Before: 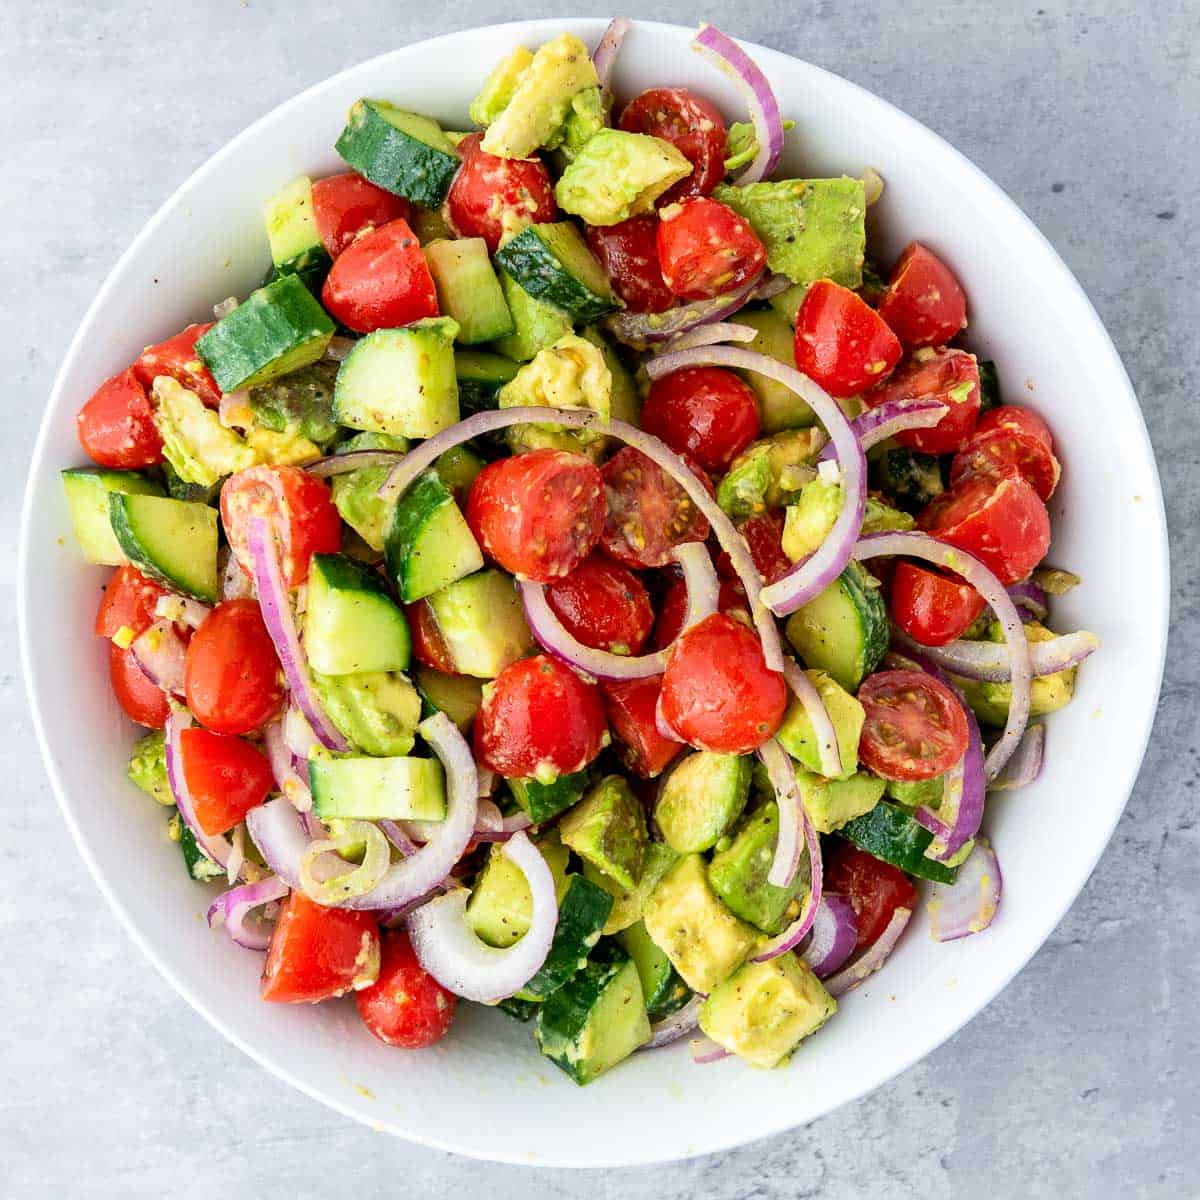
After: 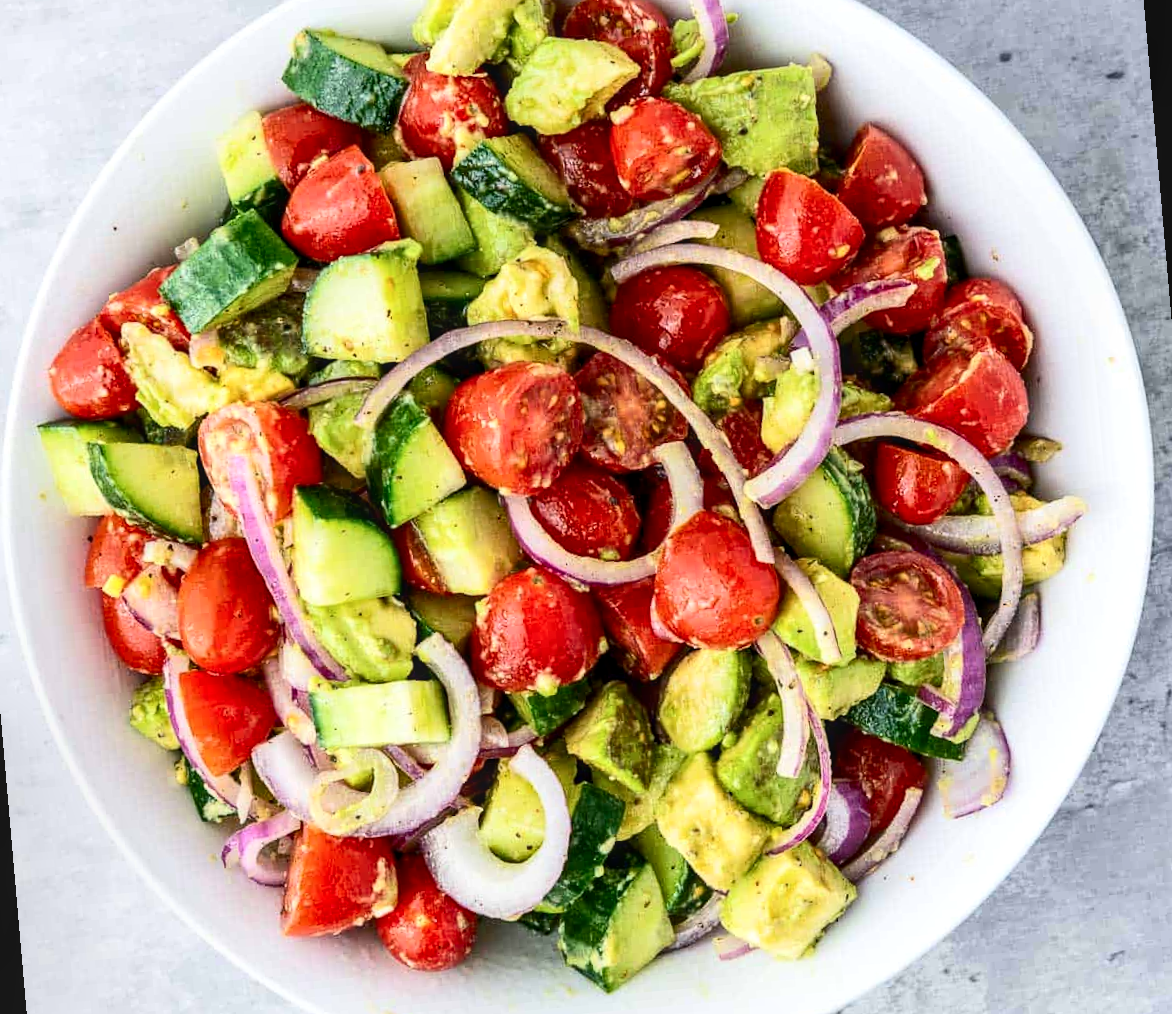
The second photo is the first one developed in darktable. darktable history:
local contrast: on, module defaults
rotate and perspective: rotation -5°, crop left 0.05, crop right 0.952, crop top 0.11, crop bottom 0.89
contrast brightness saturation: contrast 0.22
